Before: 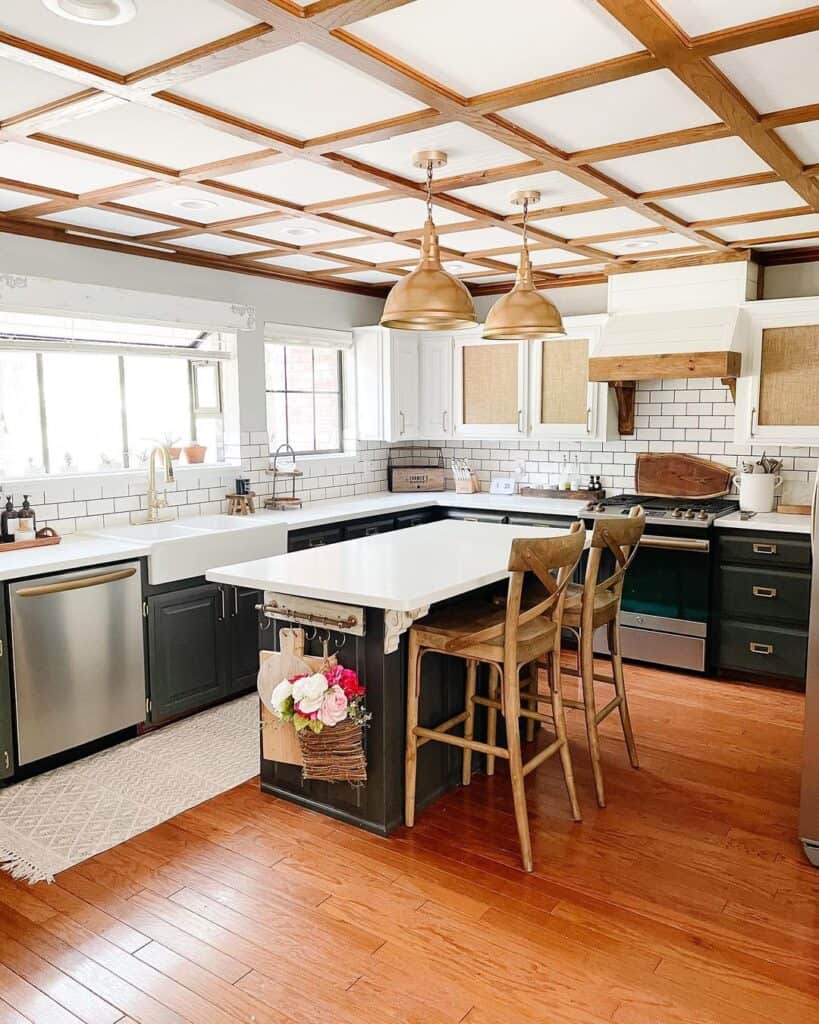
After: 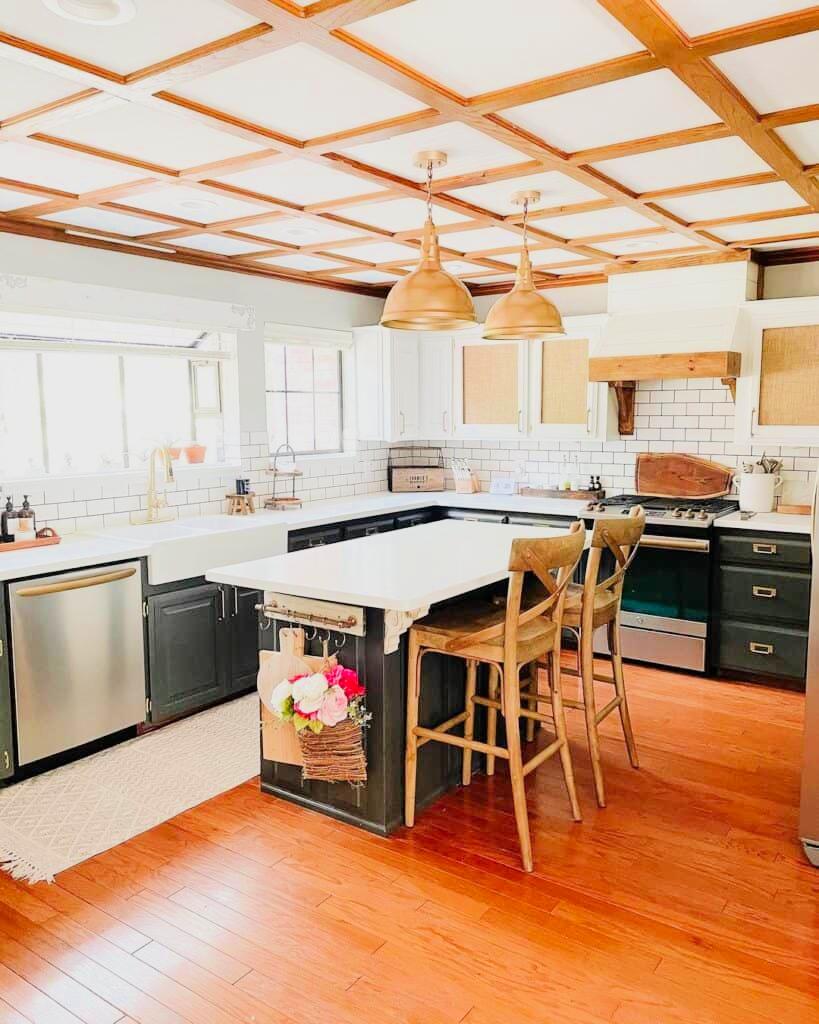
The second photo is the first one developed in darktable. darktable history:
exposure: black level correction 0, exposure 1.105 EV, compensate highlight preservation false
color correction: highlights b* -0.054, saturation 1.14
filmic rgb: black relative exposure -7.65 EV, white relative exposure 4.56 EV, hardness 3.61, preserve chrominance max RGB, color science v6 (2022), contrast in shadows safe, contrast in highlights safe
